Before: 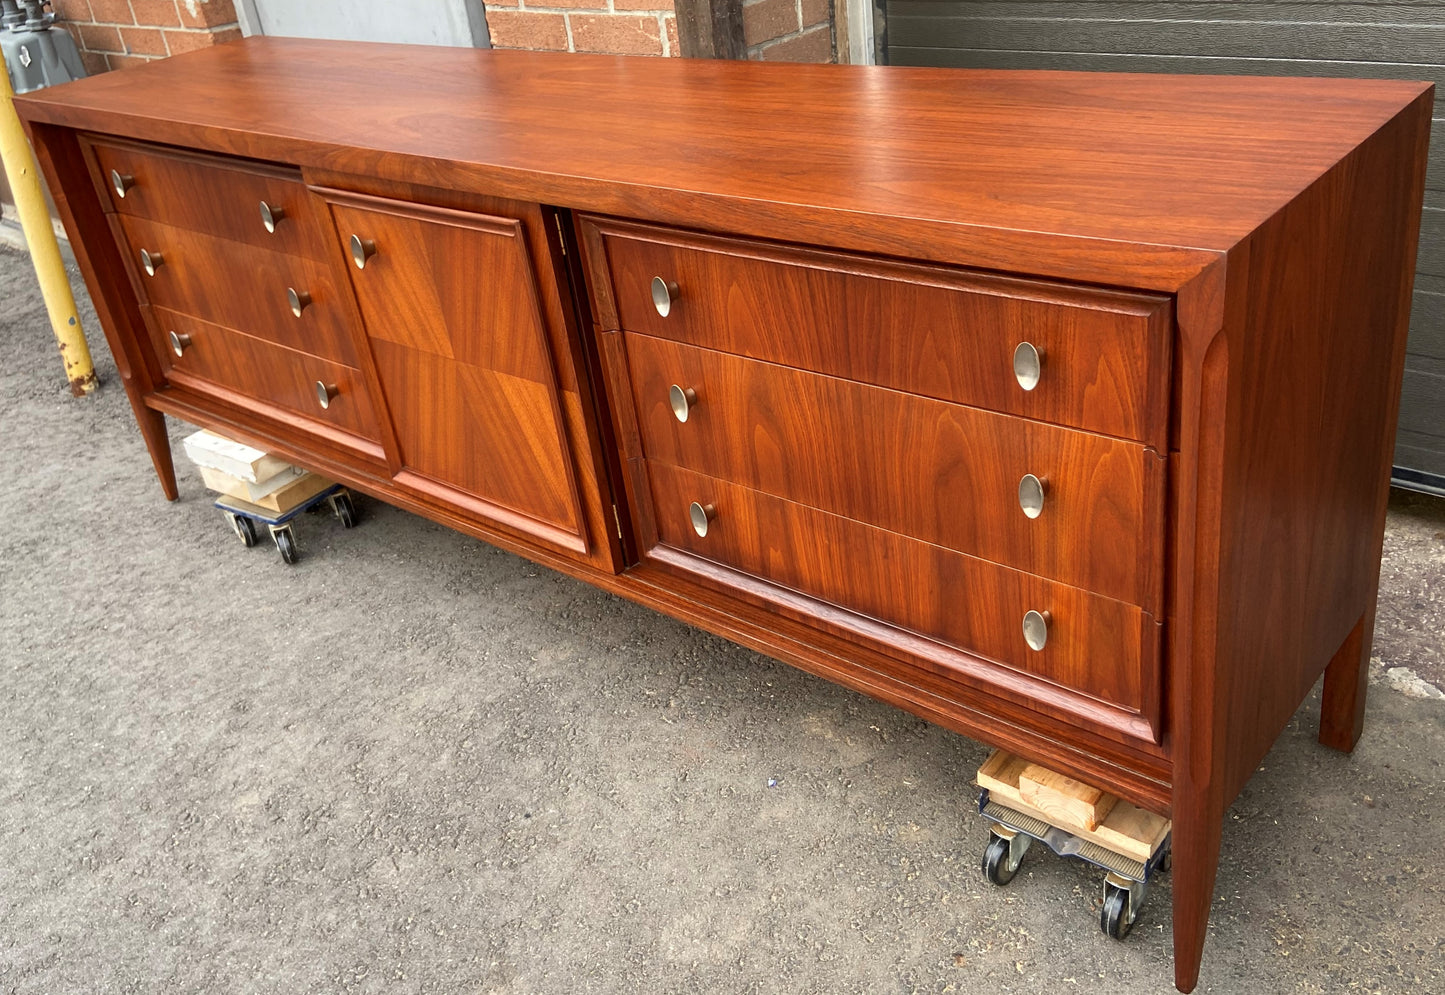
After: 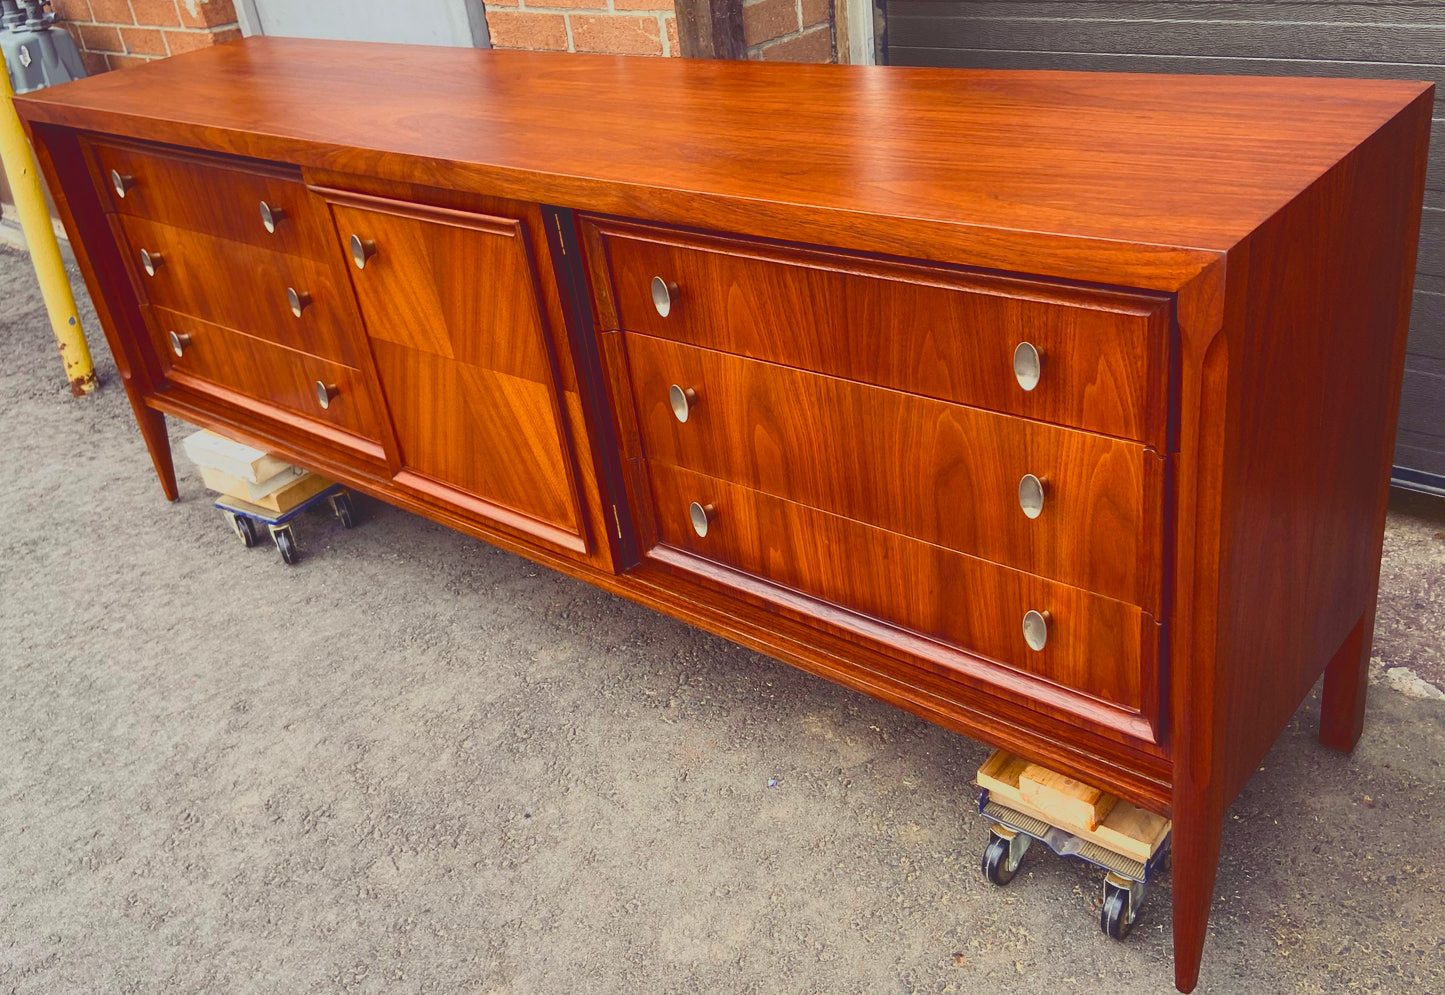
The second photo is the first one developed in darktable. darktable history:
tone curve: curves: ch0 [(0, 0.148) (0.191, 0.225) (0.712, 0.695) (0.864, 0.797) (1, 0.839)], color space Lab, independent channels, preserve colors none
color balance rgb: shadows lift › luminance -21.749%, shadows lift › chroma 9.025%, shadows lift › hue 285.28°, global offset › luminance 0.471%, perceptual saturation grading › global saturation 27.578%, perceptual saturation grading › highlights -25.632%, perceptual saturation grading › shadows 25.474%, global vibrance 20%
